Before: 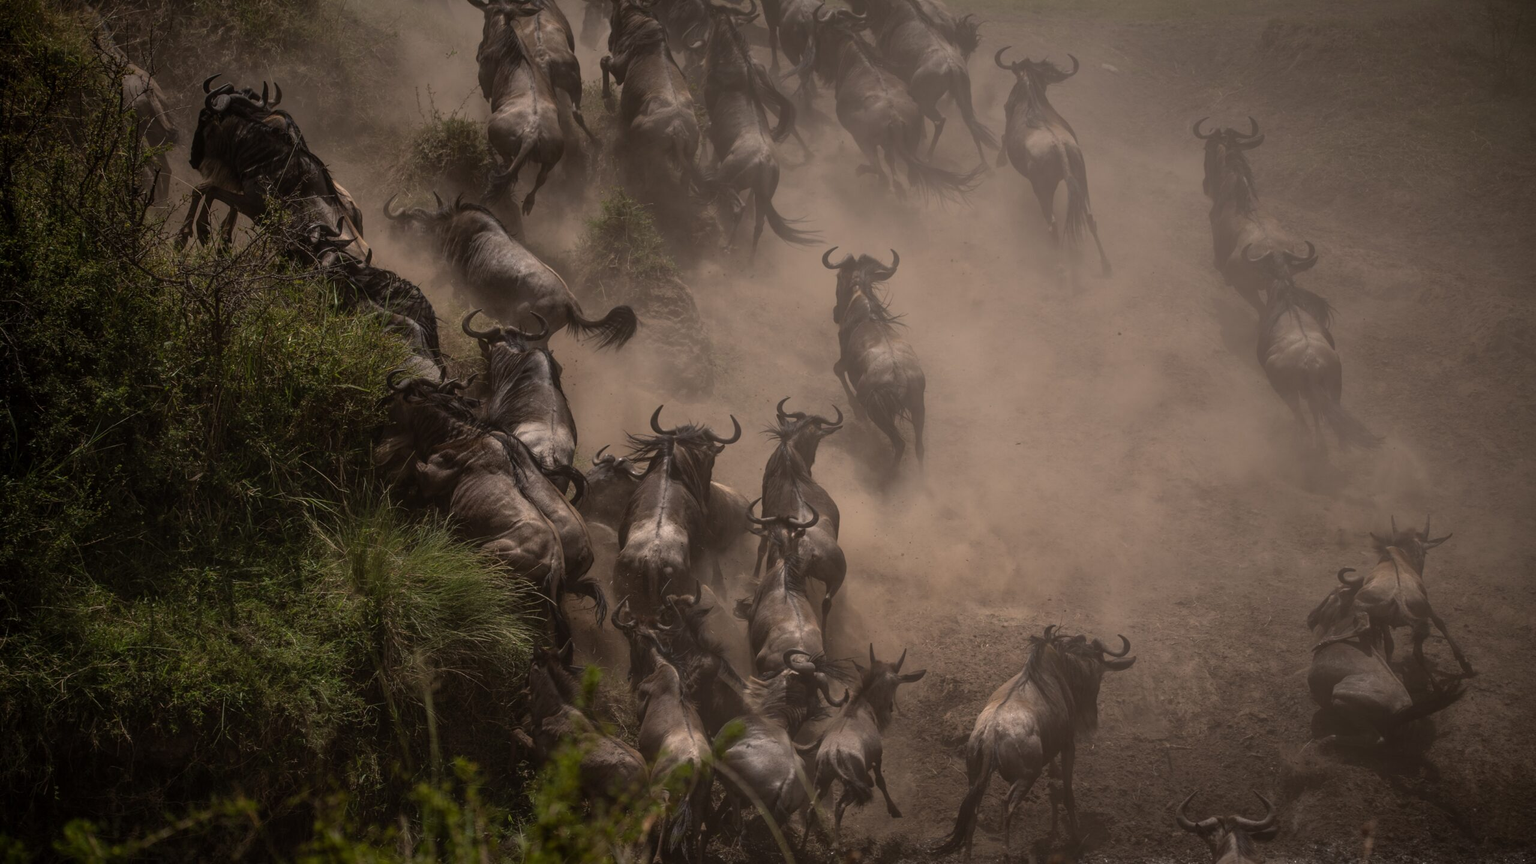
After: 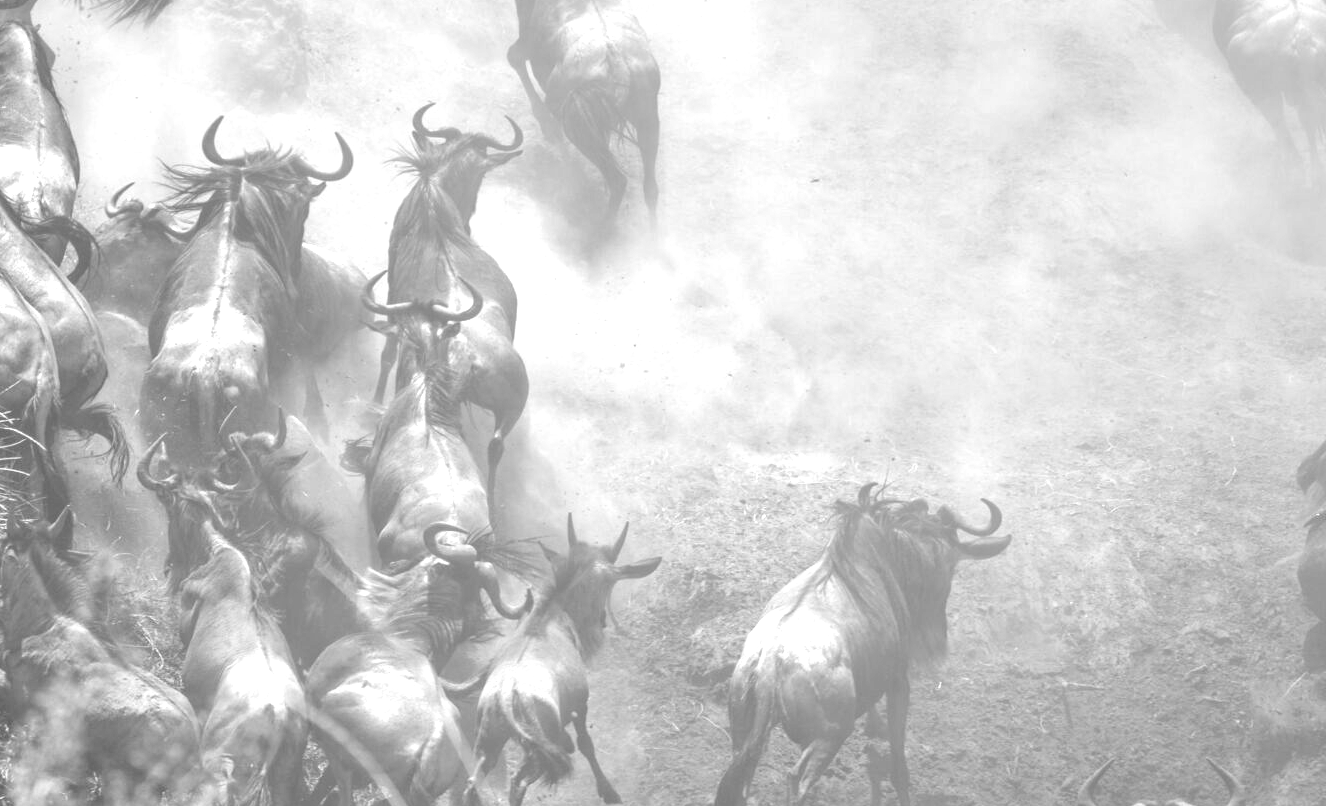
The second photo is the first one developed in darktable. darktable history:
crop: left 34.479%, top 38.822%, right 13.718%, bottom 5.172%
shadows and highlights: white point adjustment 0.1, highlights -70, soften with gaussian
monochrome: on, module defaults
exposure: black level correction 0, exposure 0.95 EV, compensate exposure bias true, compensate highlight preservation false
colorize: hue 34.49°, saturation 35.33%, source mix 100%, lightness 55%, version 1
